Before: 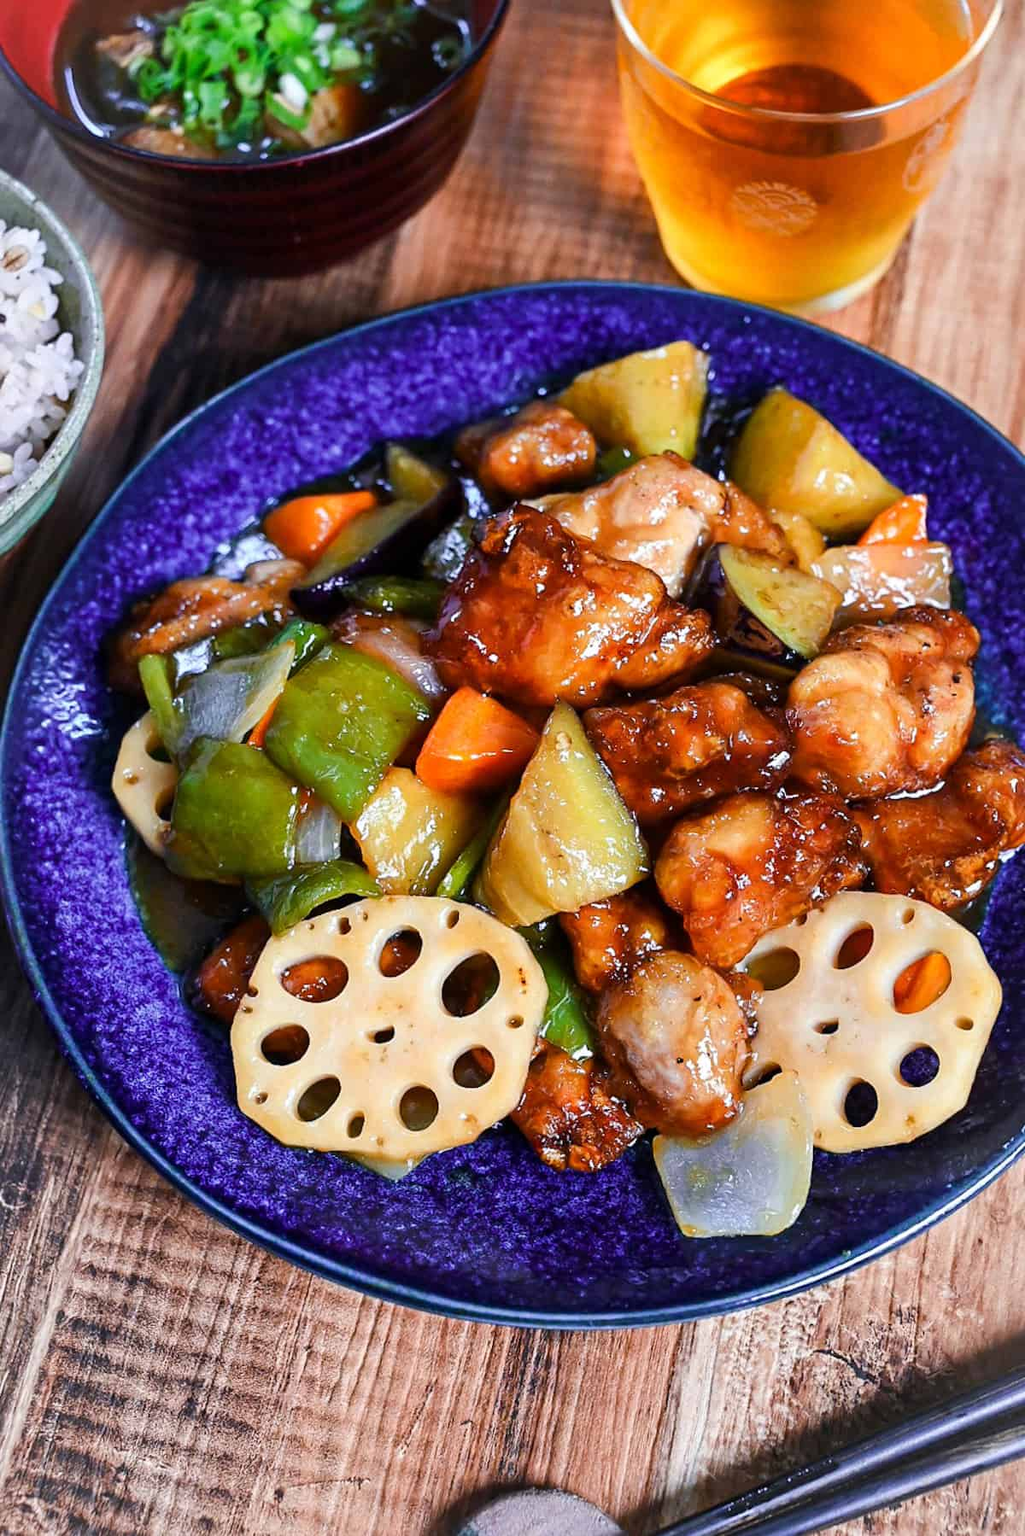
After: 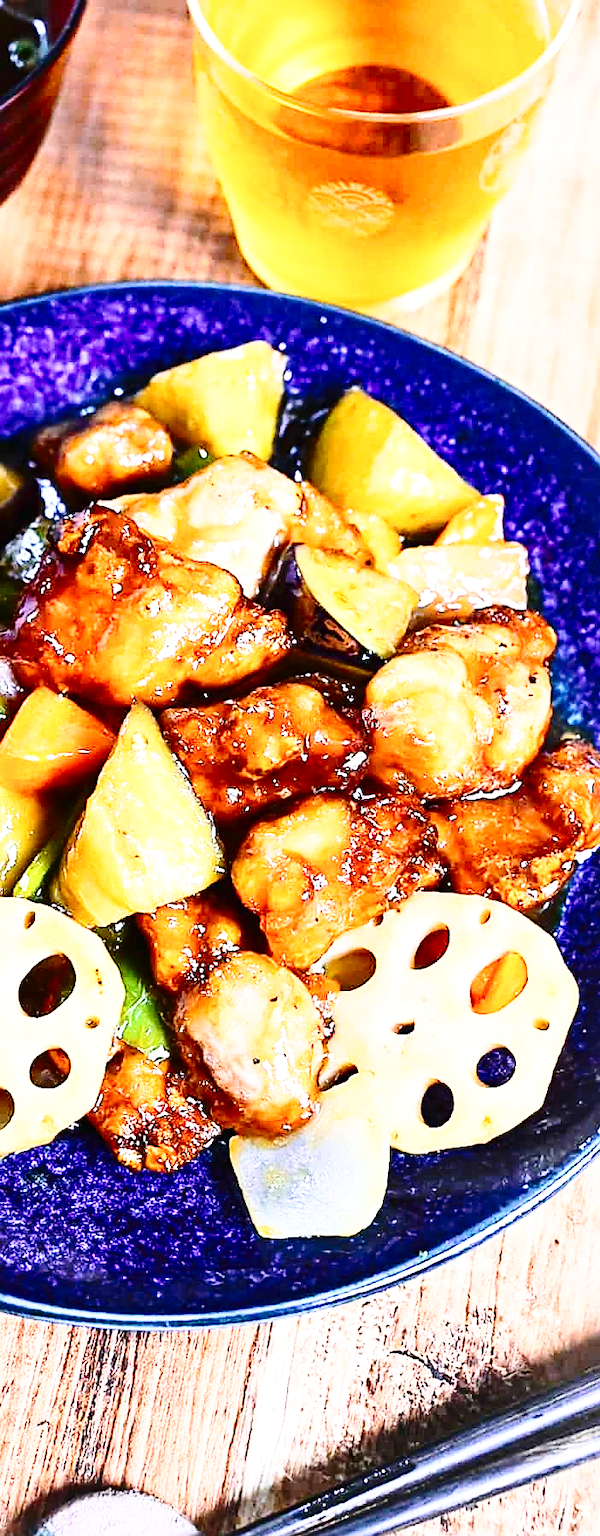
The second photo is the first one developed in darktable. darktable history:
base curve: curves: ch0 [(0, 0) (0.028, 0.03) (0.121, 0.232) (0.46, 0.748) (0.859, 0.968) (1, 1)], preserve colors none
crop: left 41.402%
exposure: black level correction -0.002, exposure 0.708 EV, compensate exposure bias true, compensate highlight preservation false
contrast brightness saturation: contrast 0.28
sharpen: on, module defaults
